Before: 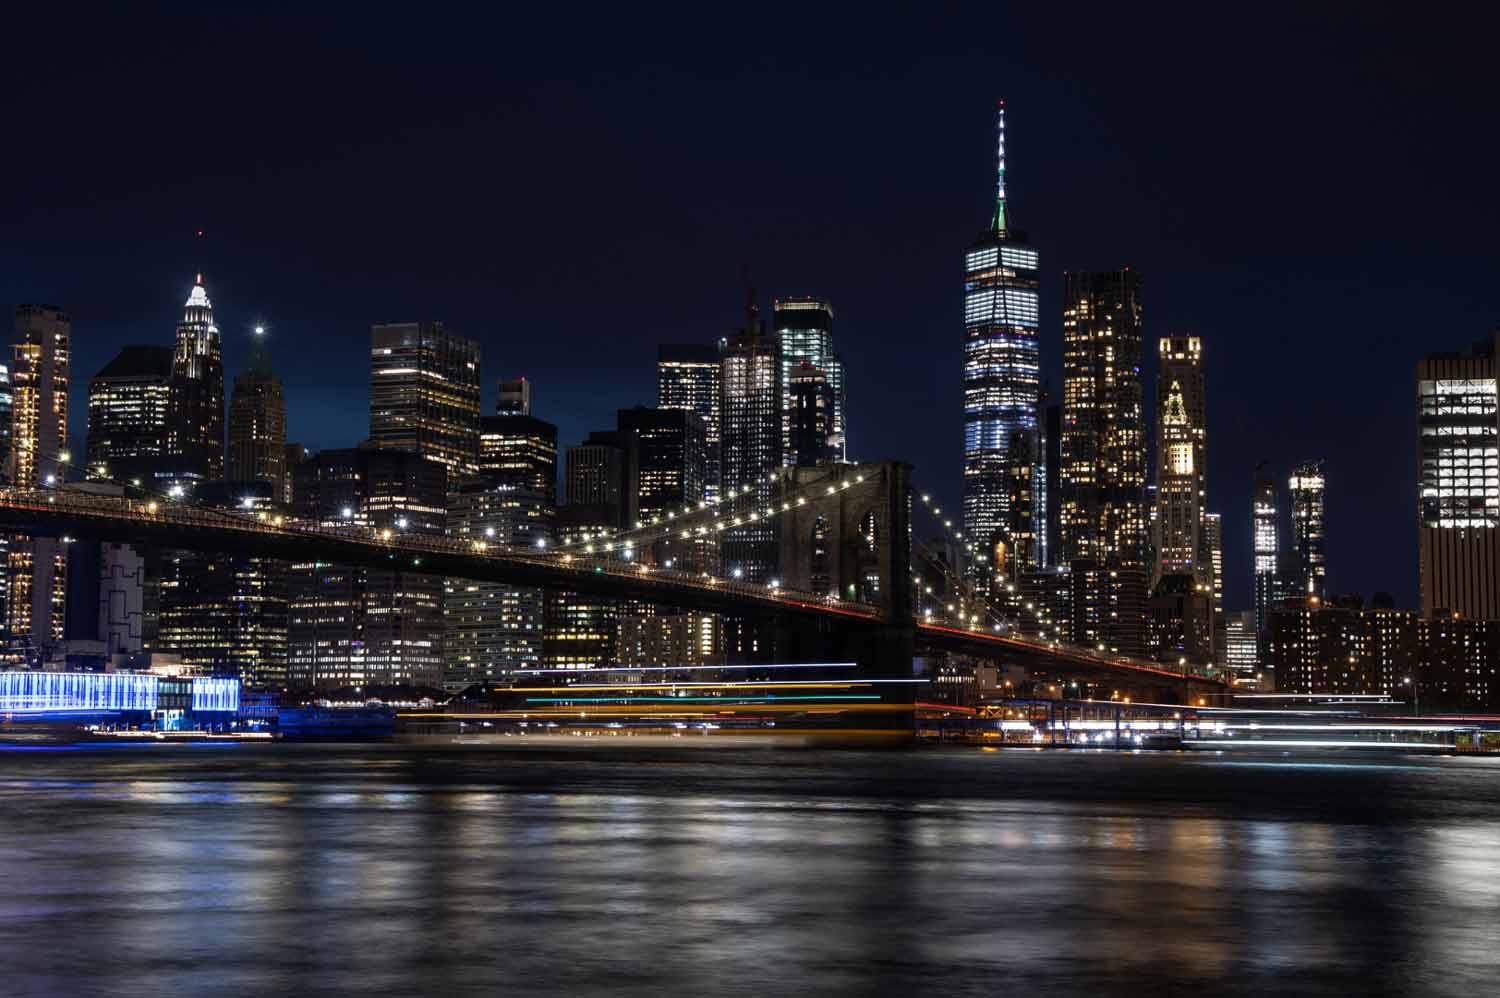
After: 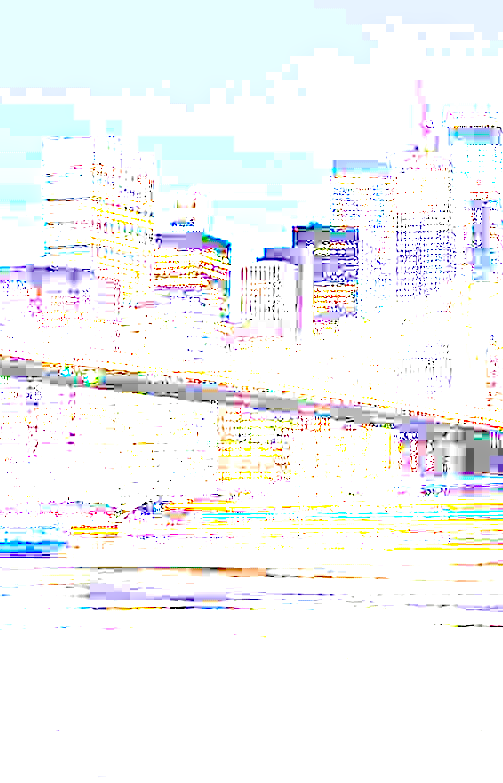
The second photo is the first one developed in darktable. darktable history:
exposure: exposure 8 EV, compensate highlight preservation false
crop and rotate: left 21.77%, top 18.528%, right 44.676%, bottom 2.997%
haze removal: adaptive false
